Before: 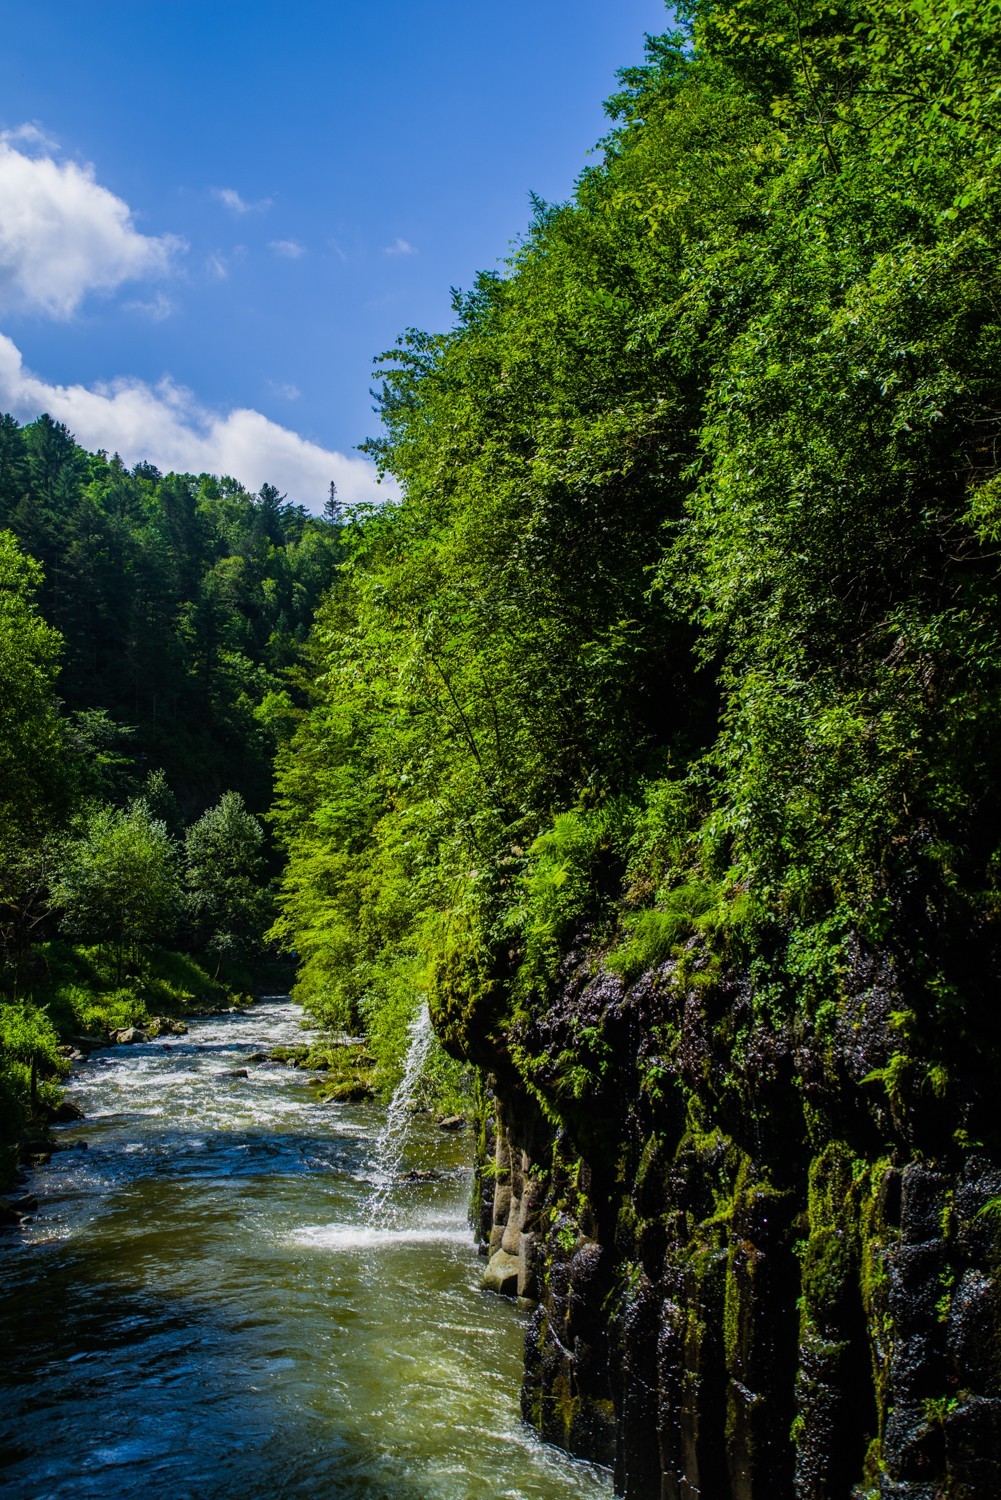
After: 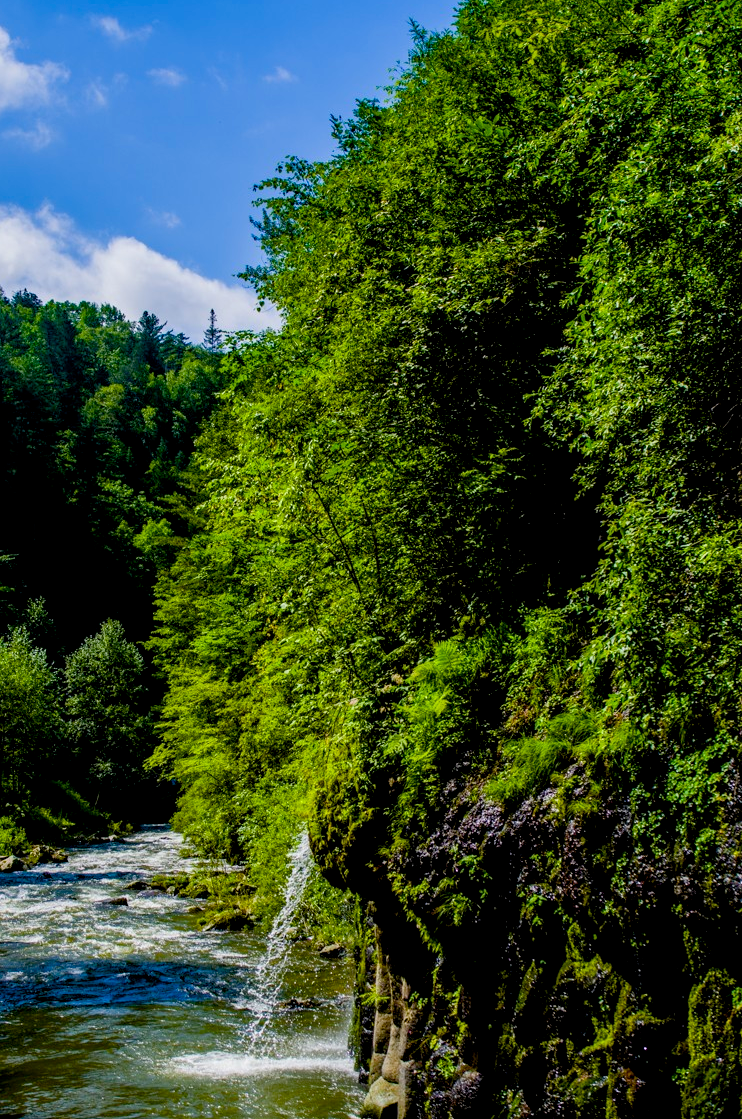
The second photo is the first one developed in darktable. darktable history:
color balance rgb: perceptual saturation grading › global saturation 20%, perceptual saturation grading › highlights -24.818%, perceptual saturation grading › shadows 23.982%, global vibrance 20%
exposure: black level correction 0.011, compensate highlight preservation false
crop and rotate: left 12.062%, top 11.493%, right 13.739%, bottom 13.856%
